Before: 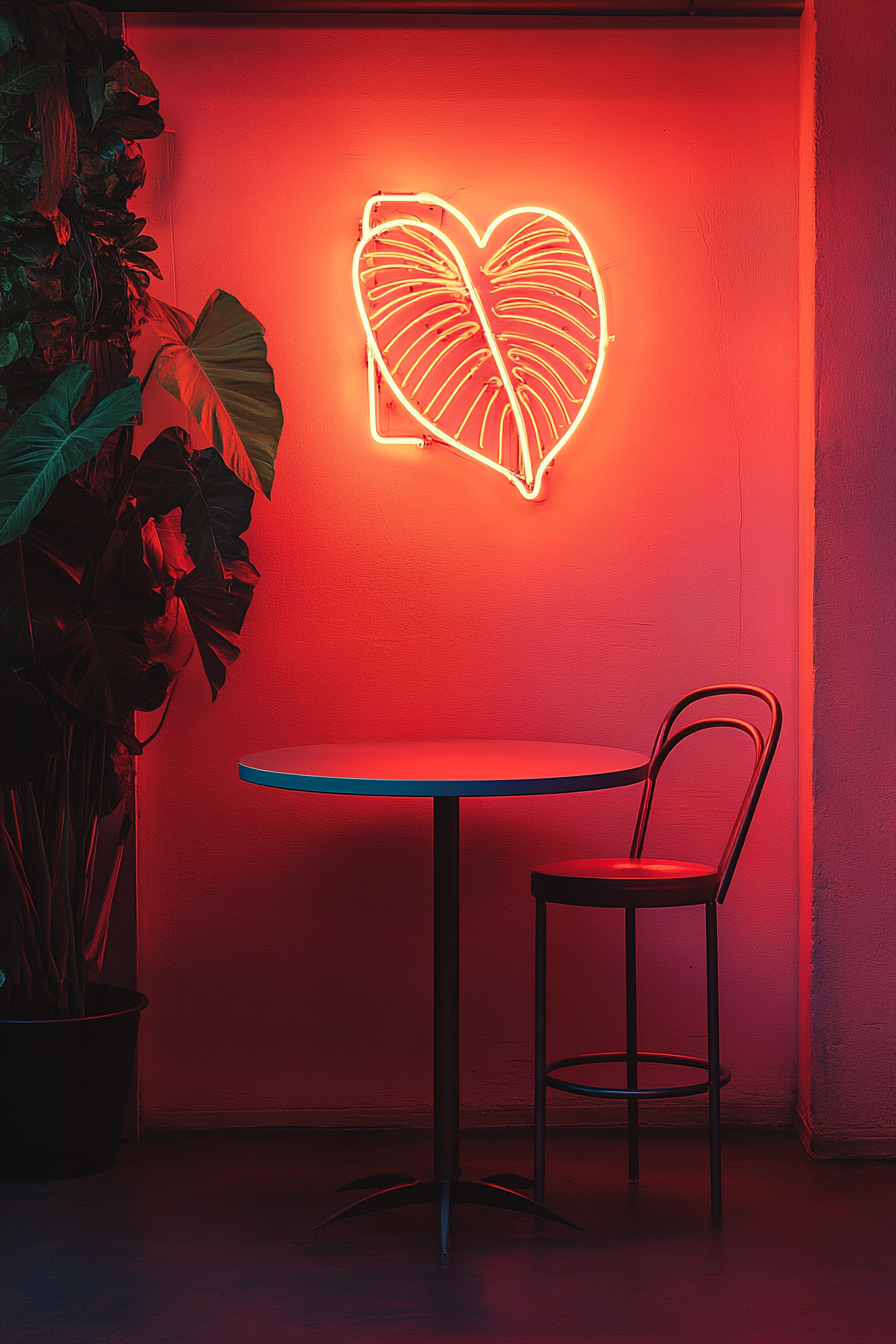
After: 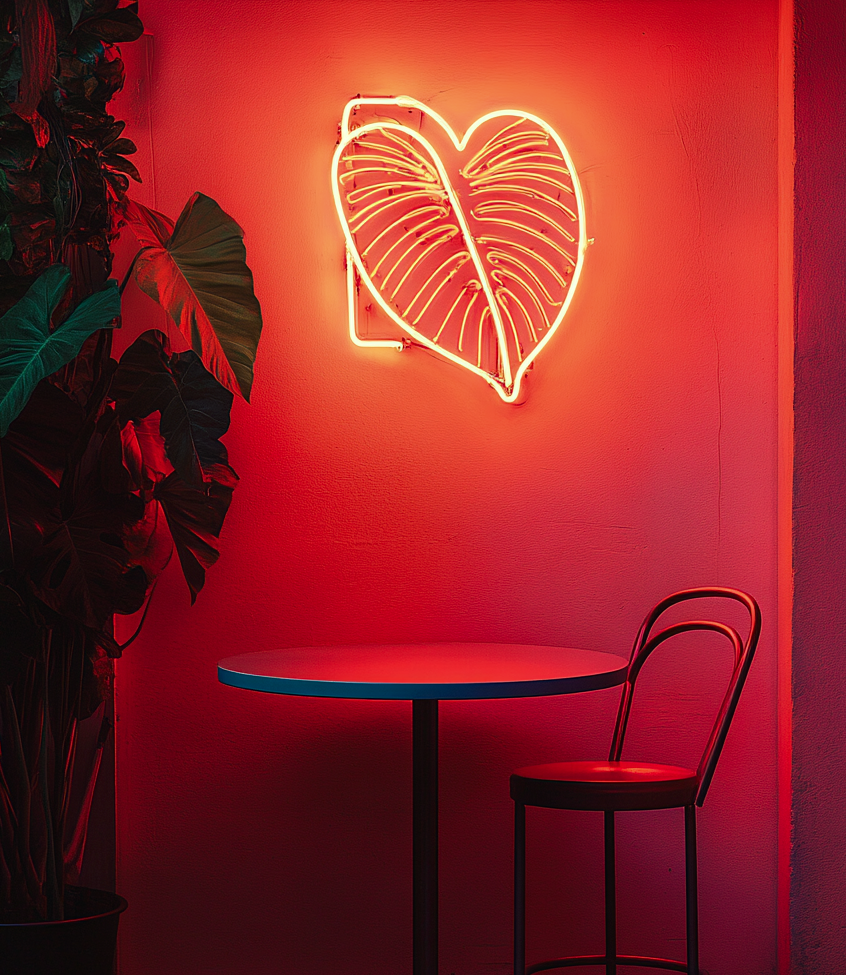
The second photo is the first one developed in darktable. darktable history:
crop: left 2.44%, top 7.249%, right 3.097%, bottom 20.153%
contrast brightness saturation: brightness -0.089
